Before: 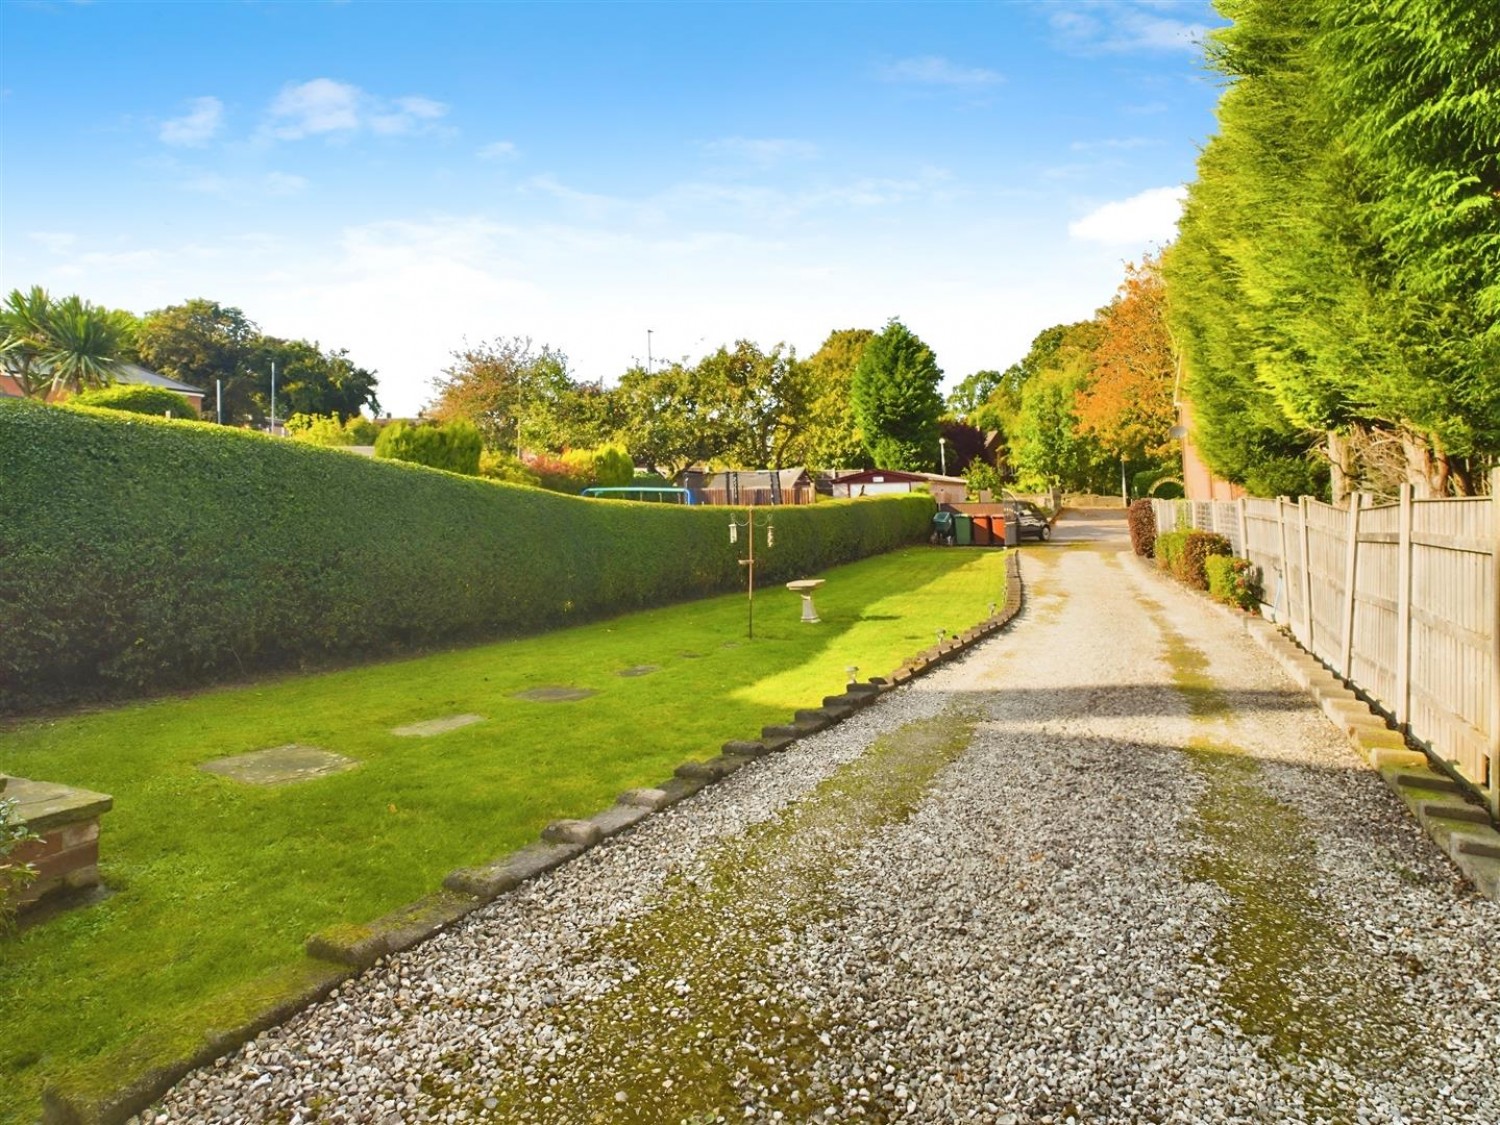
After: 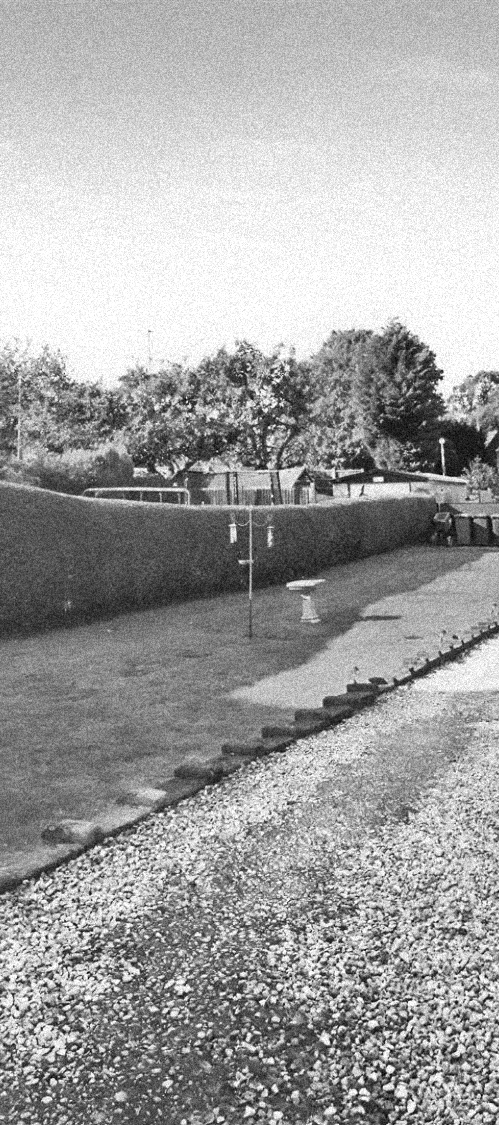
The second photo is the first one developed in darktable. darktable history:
crop: left 33.36%, right 33.36%
grain: coarseness 46.9 ISO, strength 50.21%, mid-tones bias 0%
contrast brightness saturation: contrast 0.24, brightness 0.09
monochrome: a 0, b 0, size 0.5, highlights 0.57
tone equalizer: on, module defaults
